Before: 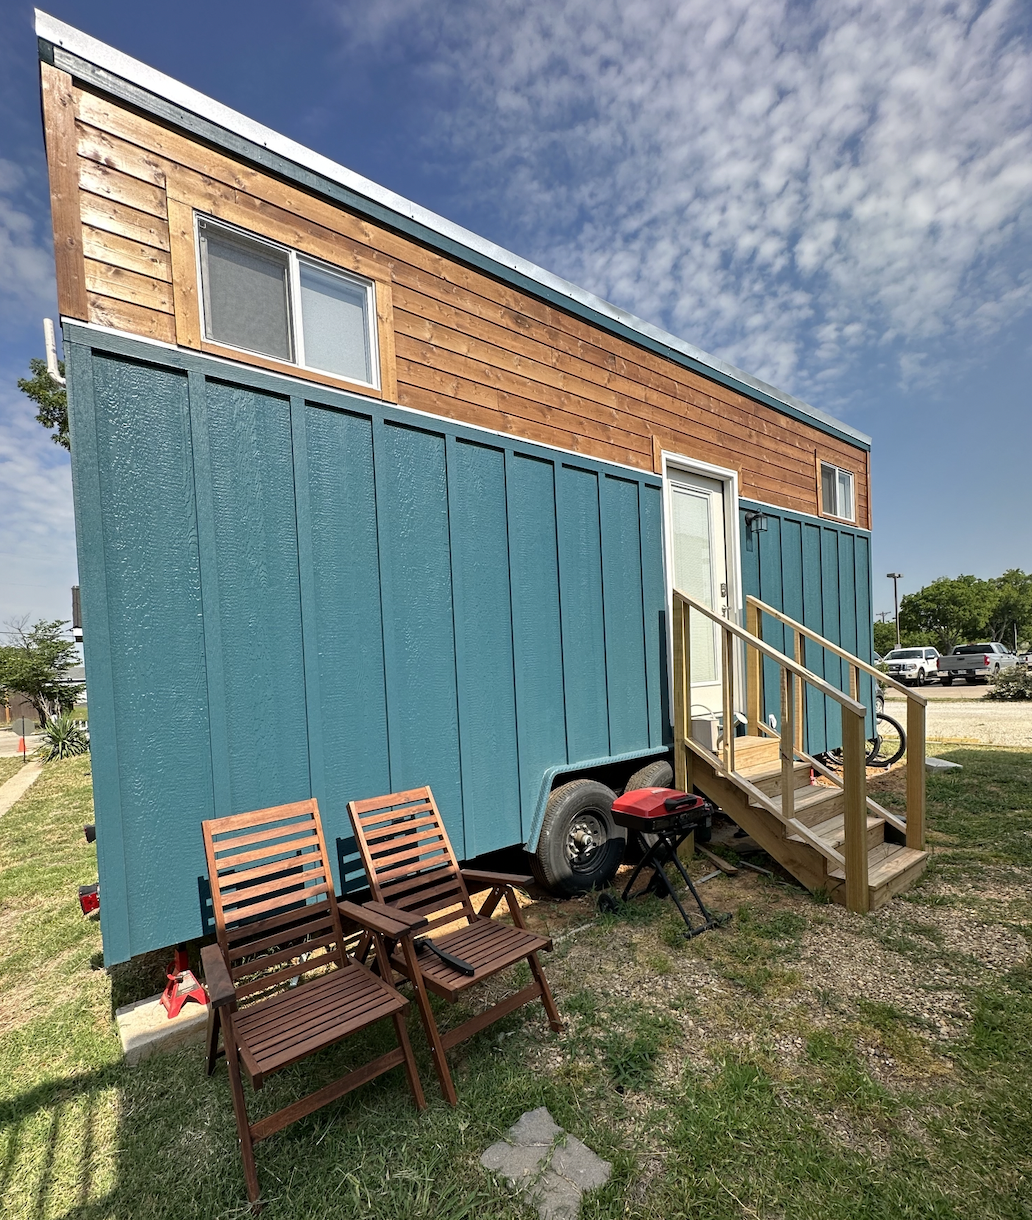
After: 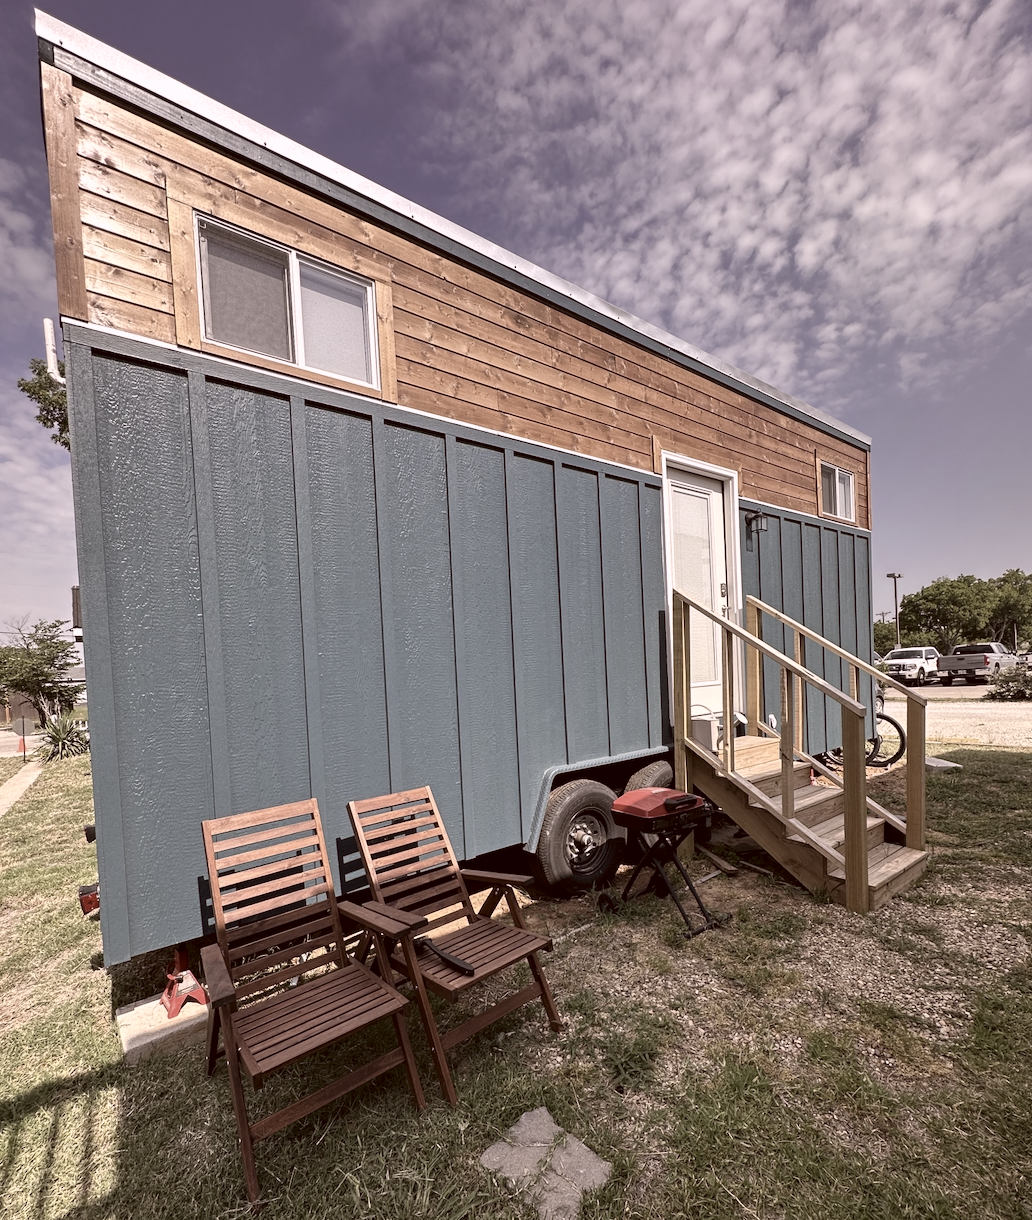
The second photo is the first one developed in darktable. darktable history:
contrast brightness saturation: contrast 0.1, saturation -0.36
color calibration: x 0.372, y 0.386, temperature 4283.97 K
color correction: highlights a* 10.21, highlights b* 9.79, shadows a* 8.61, shadows b* 7.88, saturation 0.8
